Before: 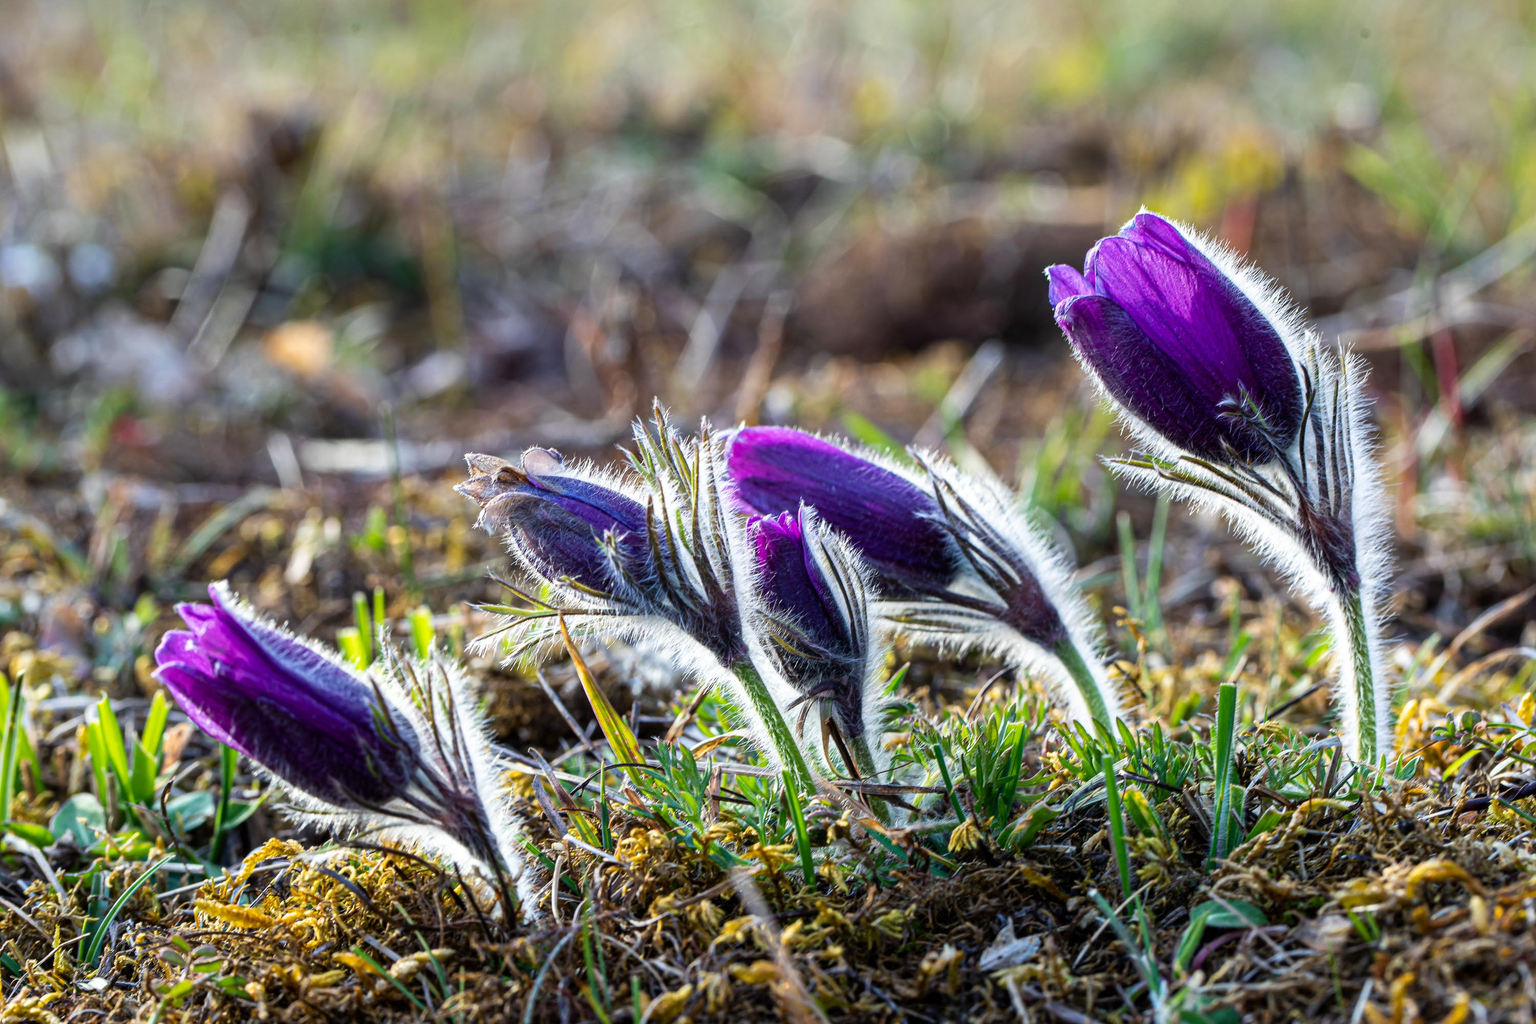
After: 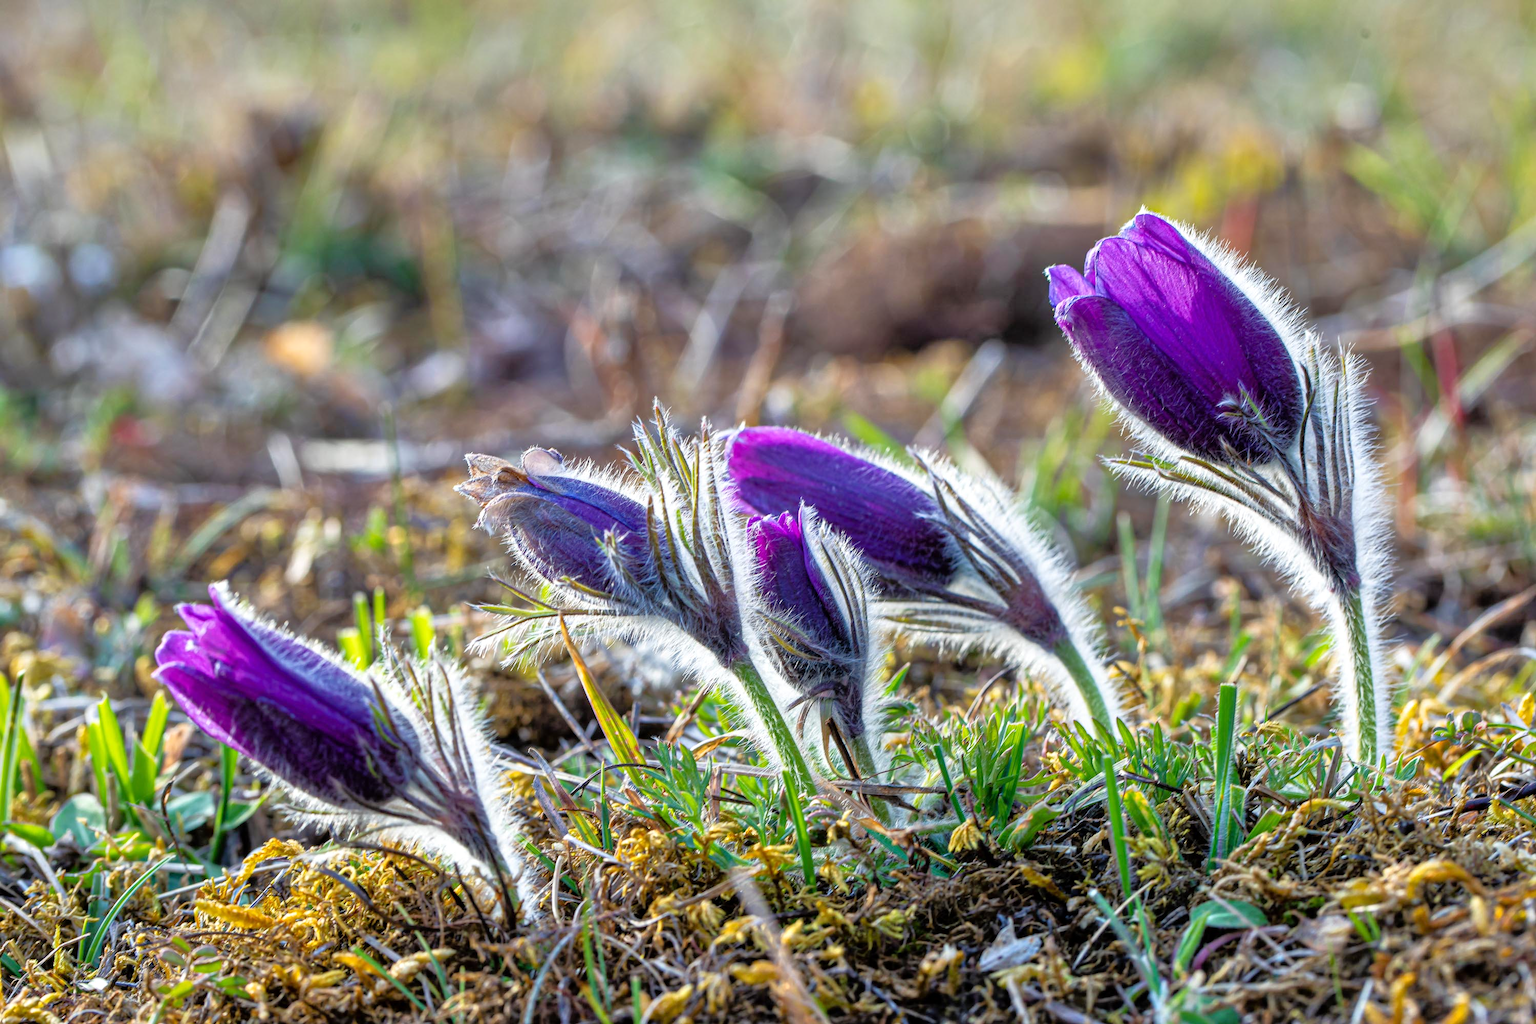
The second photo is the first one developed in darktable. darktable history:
tone equalizer: -7 EV 0.157 EV, -6 EV 0.628 EV, -5 EV 1.19 EV, -4 EV 1.34 EV, -3 EV 1.14 EV, -2 EV 0.6 EV, -1 EV 0.153 EV
